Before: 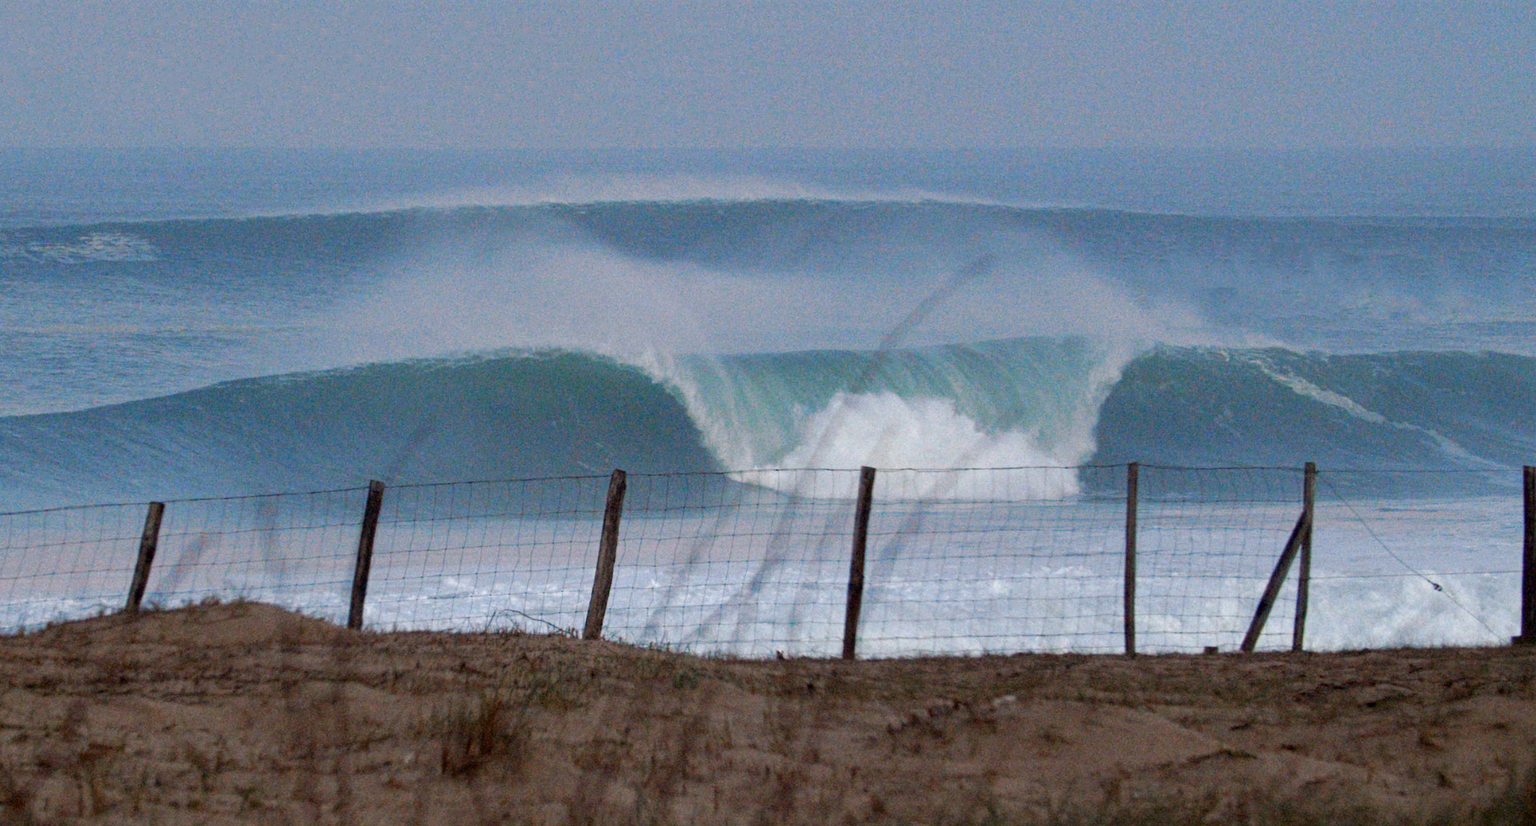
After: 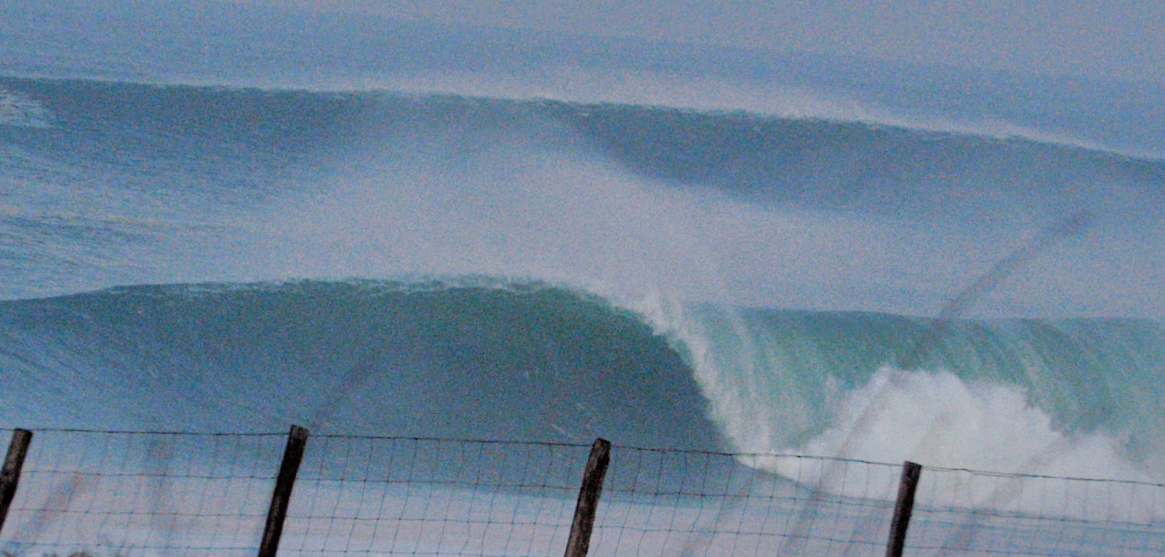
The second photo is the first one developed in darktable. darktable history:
filmic rgb: black relative exposure -7.75 EV, white relative exposure 4.4 EV, threshold 3 EV, hardness 3.76, latitude 50%, contrast 1.1, color science v5 (2021), contrast in shadows safe, contrast in highlights safe, enable highlight reconstruction true
exposure: compensate highlight preservation false
tone equalizer: -8 EV -0.002 EV, -7 EV 0.005 EV, -6 EV -0.009 EV, -5 EV 0.011 EV, -4 EV -0.012 EV, -3 EV 0.007 EV, -2 EV -0.062 EV, -1 EV -0.293 EV, +0 EV -0.582 EV, smoothing diameter 2%, edges refinement/feathering 20, mask exposure compensation -1.57 EV, filter diffusion 5
crop and rotate: angle -4.99°, left 2.122%, top 6.945%, right 27.566%, bottom 30.519%
shadows and highlights: shadows 40, highlights -60
